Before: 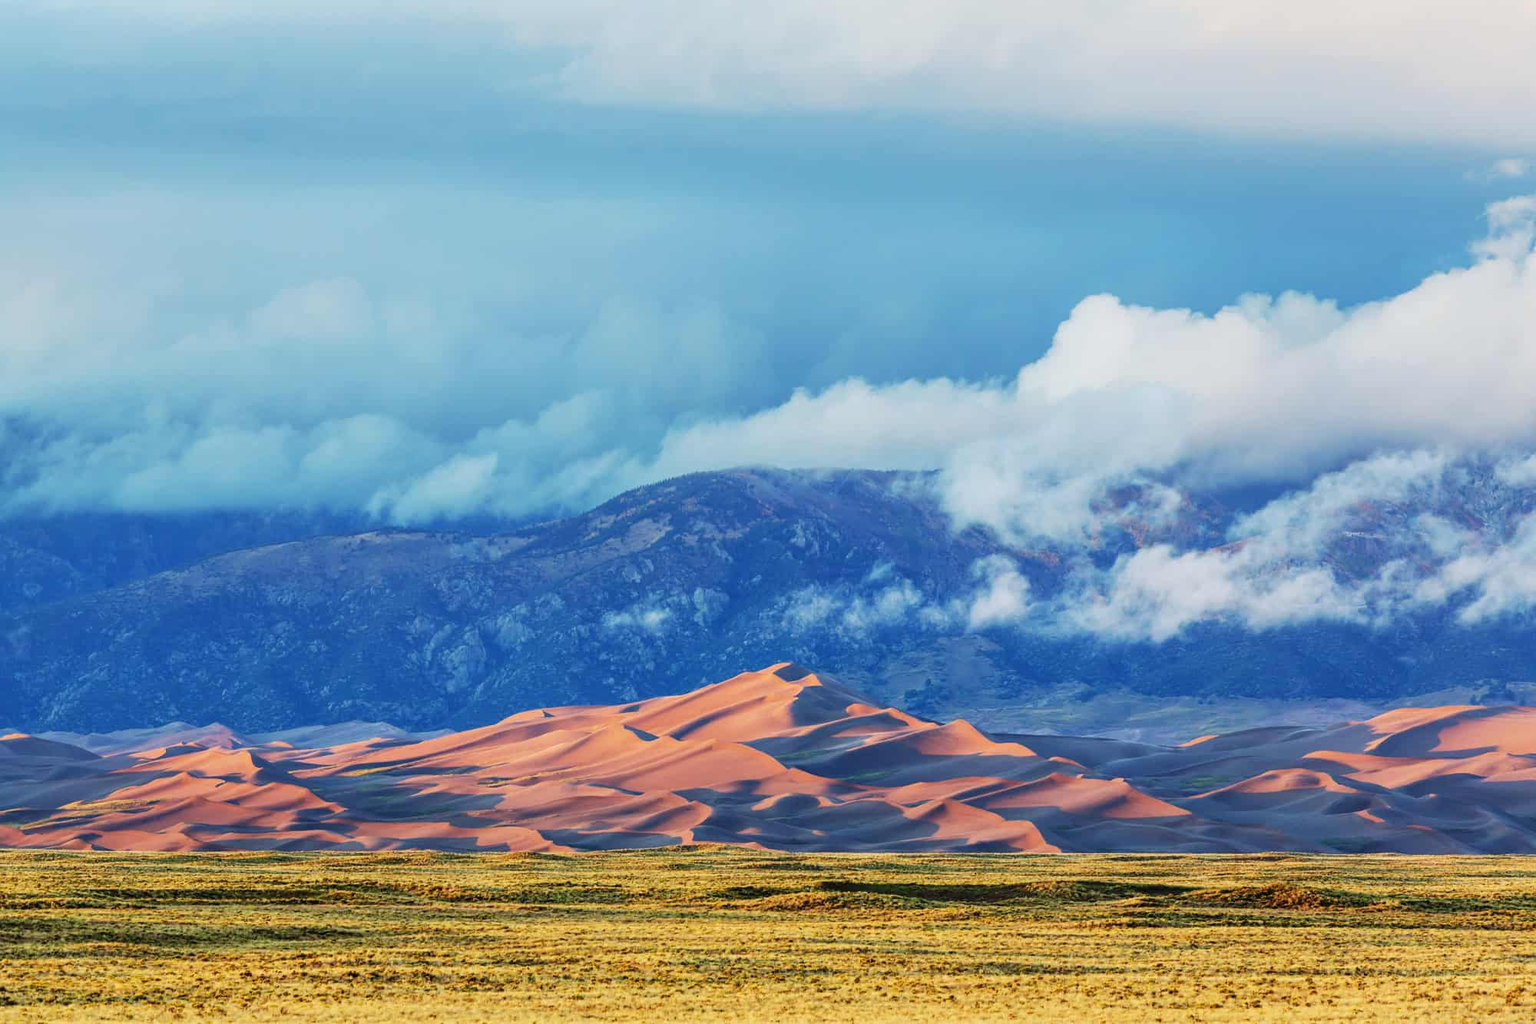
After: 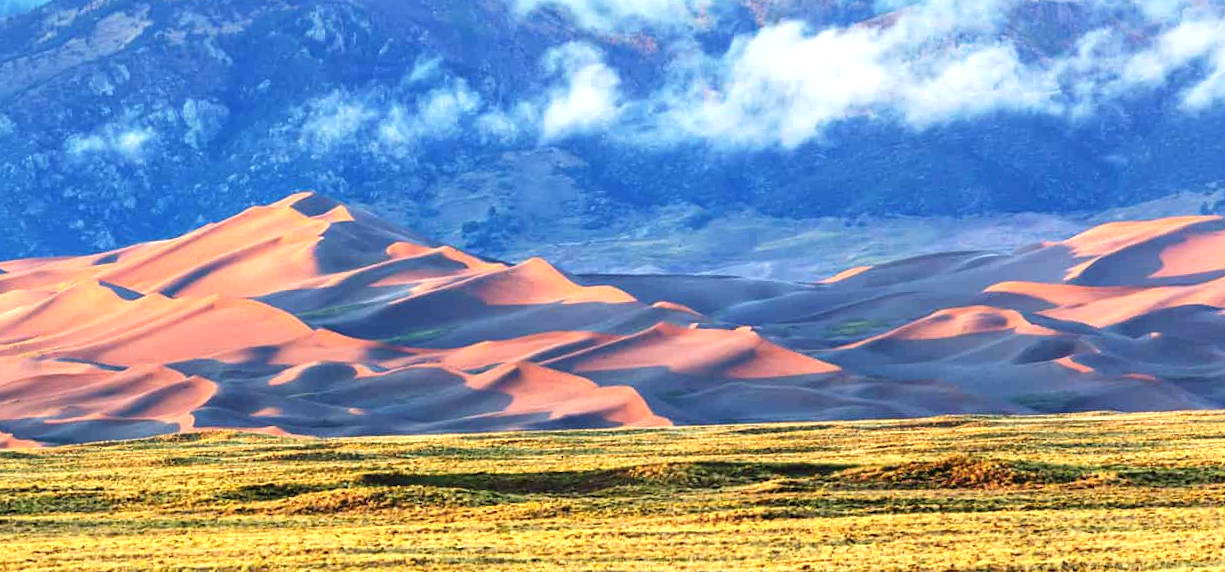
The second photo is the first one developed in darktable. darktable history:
crop and rotate: left 35.509%, top 50.238%, bottom 4.934%
exposure: exposure 0.766 EV, compensate highlight preservation false
rotate and perspective: rotation -2.12°, lens shift (vertical) 0.009, lens shift (horizontal) -0.008, automatic cropping original format, crop left 0.036, crop right 0.964, crop top 0.05, crop bottom 0.959
